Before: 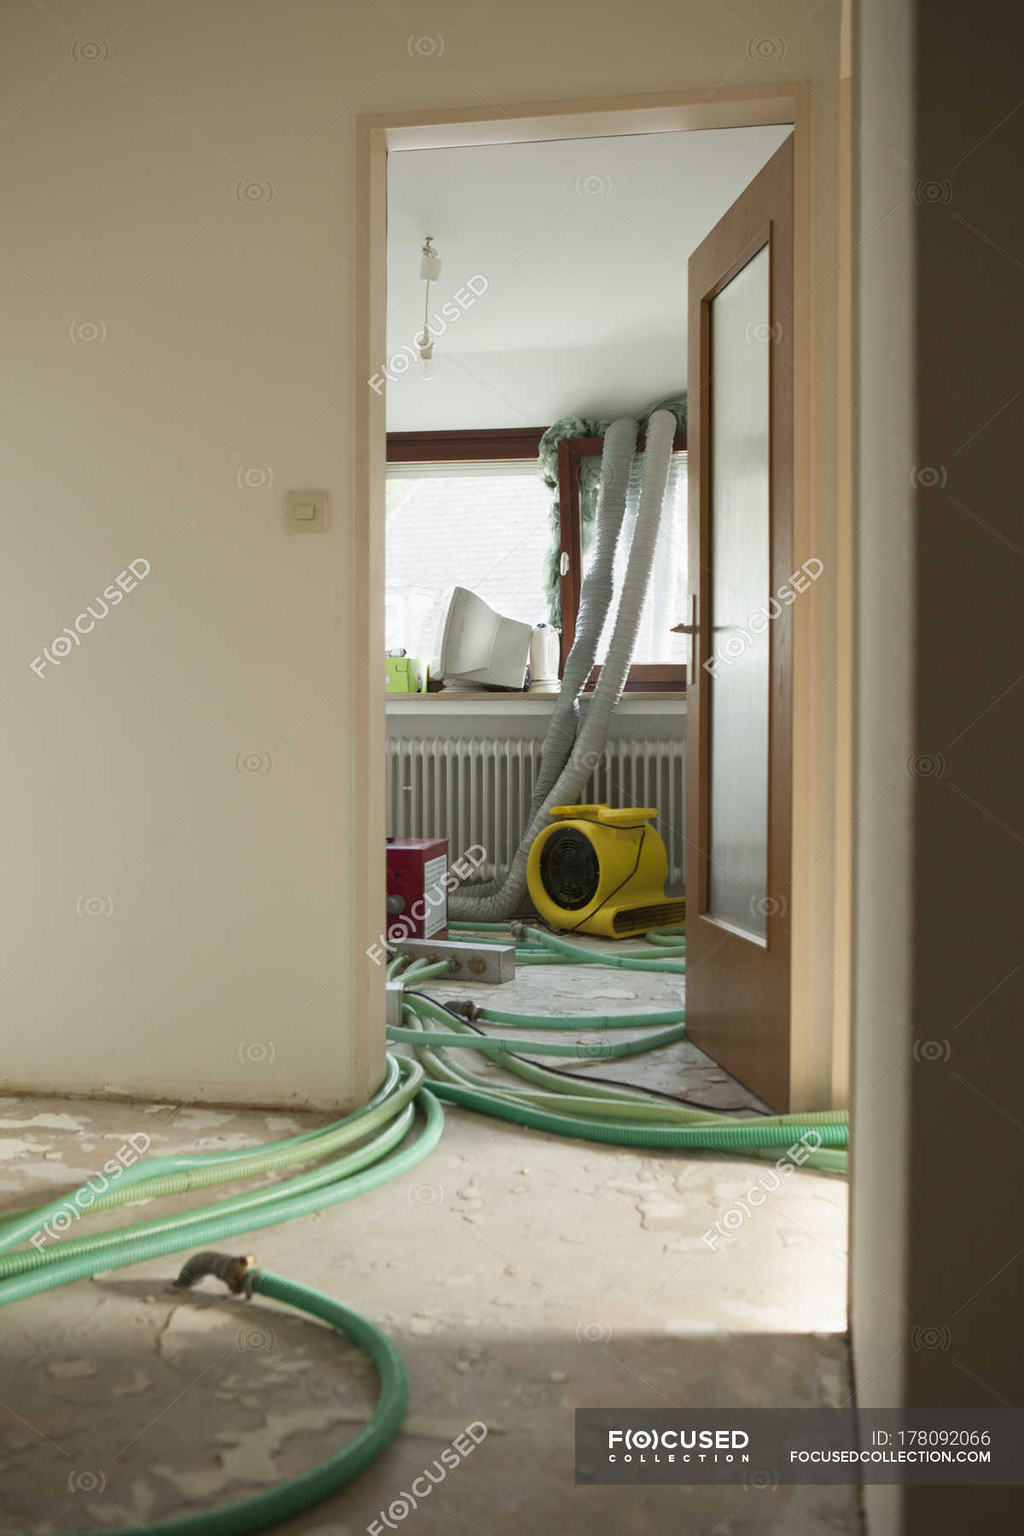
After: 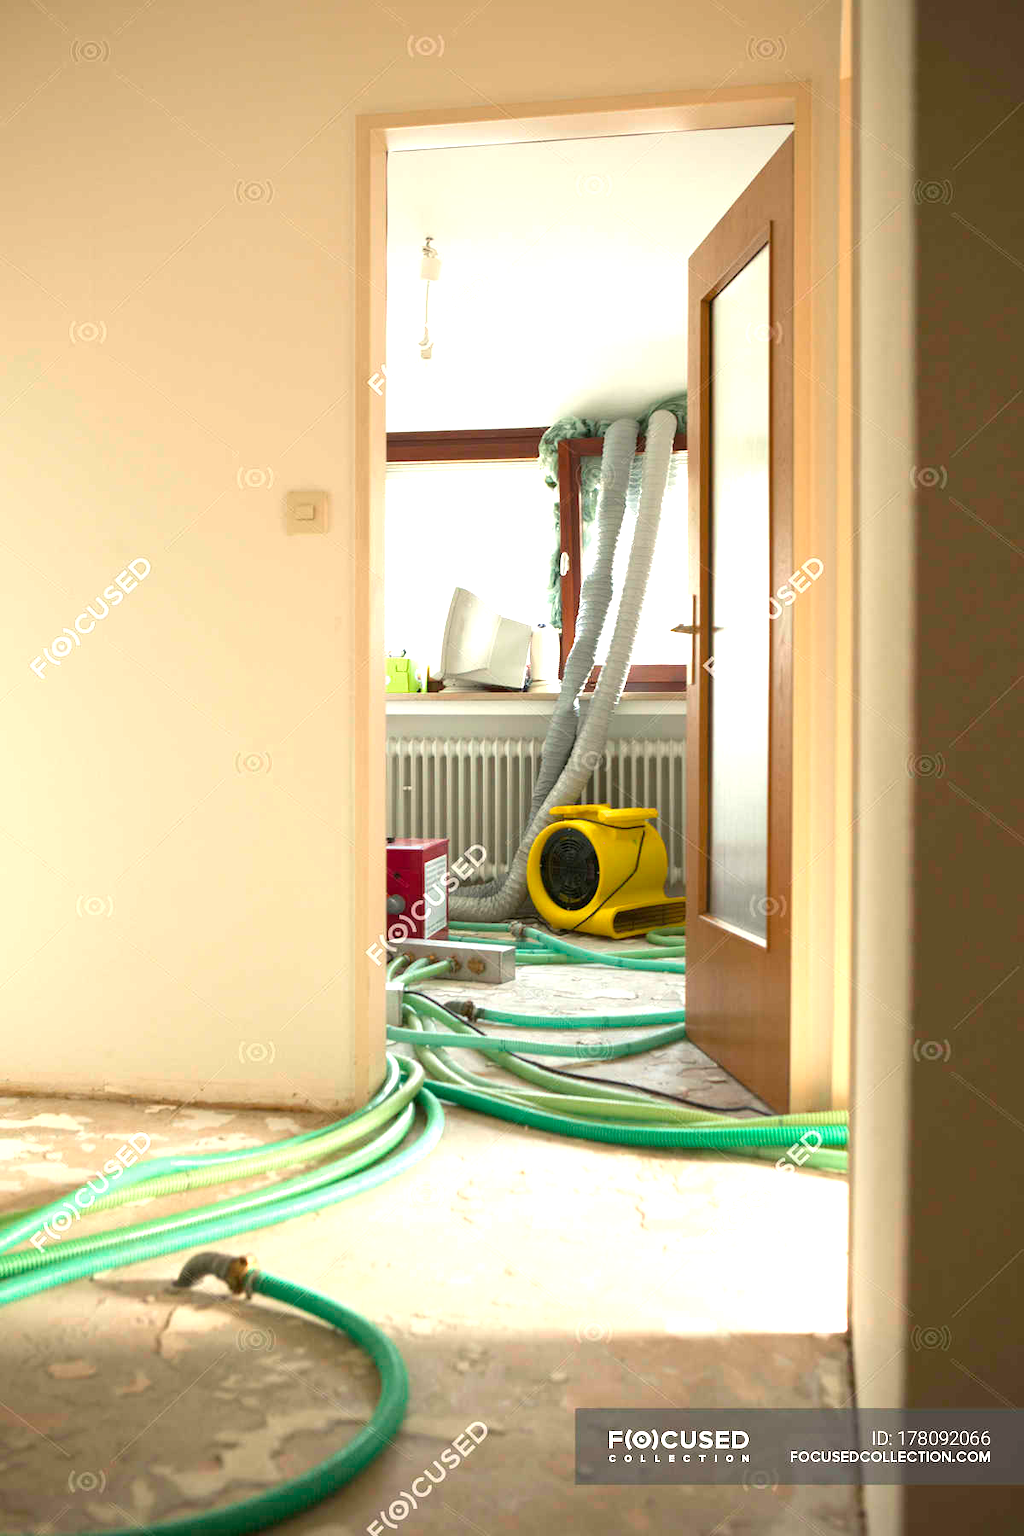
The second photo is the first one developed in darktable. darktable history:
contrast equalizer: octaves 7, y [[0.5 ×6], [0.5 ×6], [0.5, 0.5, 0.501, 0.545, 0.707, 0.863], [0 ×6], [0 ×6]]
exposure: black level correction 0, exposure 1.098 EV, compensate highlight preservation false
color balance rgb: highlights gain › chroma 2.005%, highlights gain › hue 72.93°, linear chroma grading › global chroma 14.892%, perceptual saturation grading › global saturation 0.933%
